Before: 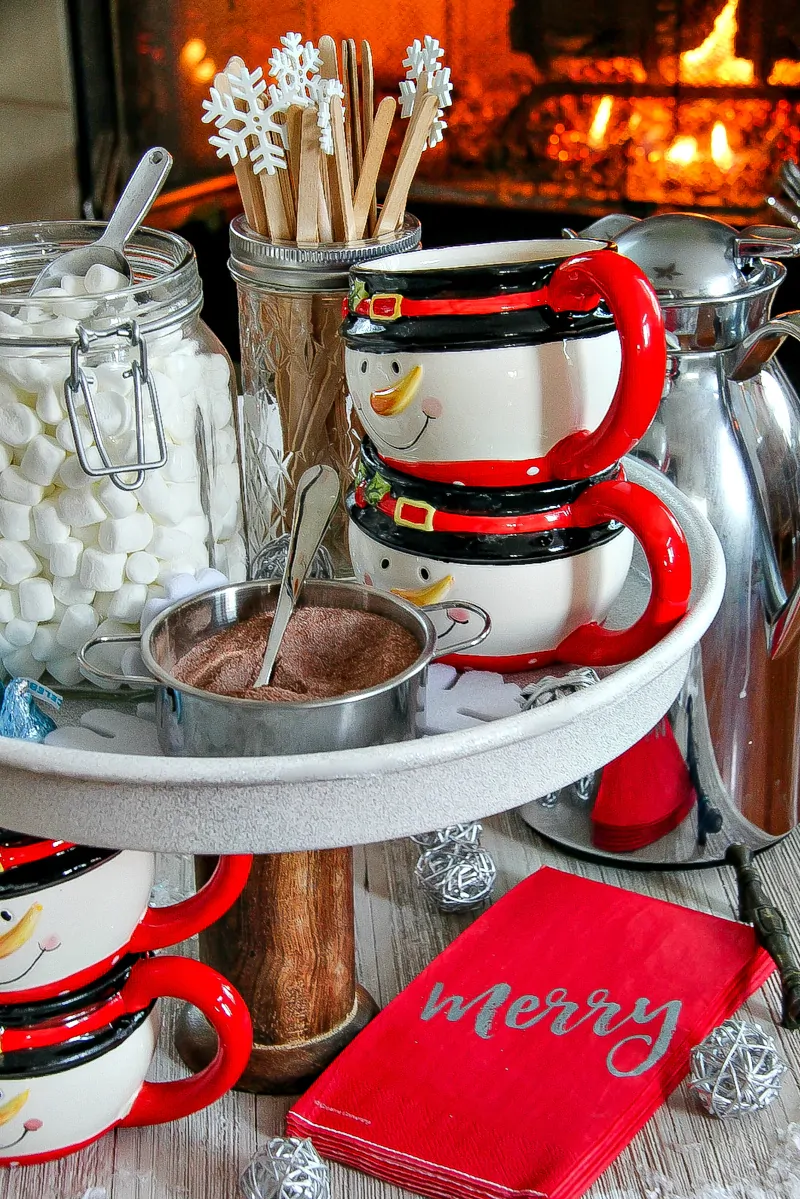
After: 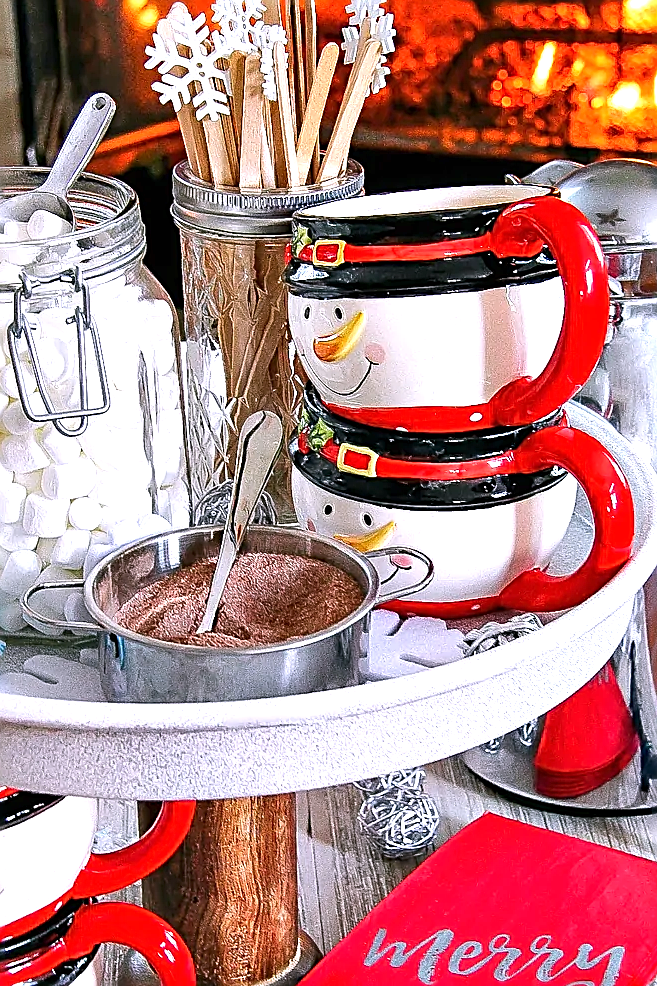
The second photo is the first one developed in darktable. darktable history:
white balance: red 1.066, blue 1.119
crop and rotate: left 7.196%, top 4.574%, right 10.605%, bottom 13.178%
sharpen: amount 1
exposure: black level correction 0, exposure 0.7 EV, compensate exposure bias true, compensate highlight preservation false
